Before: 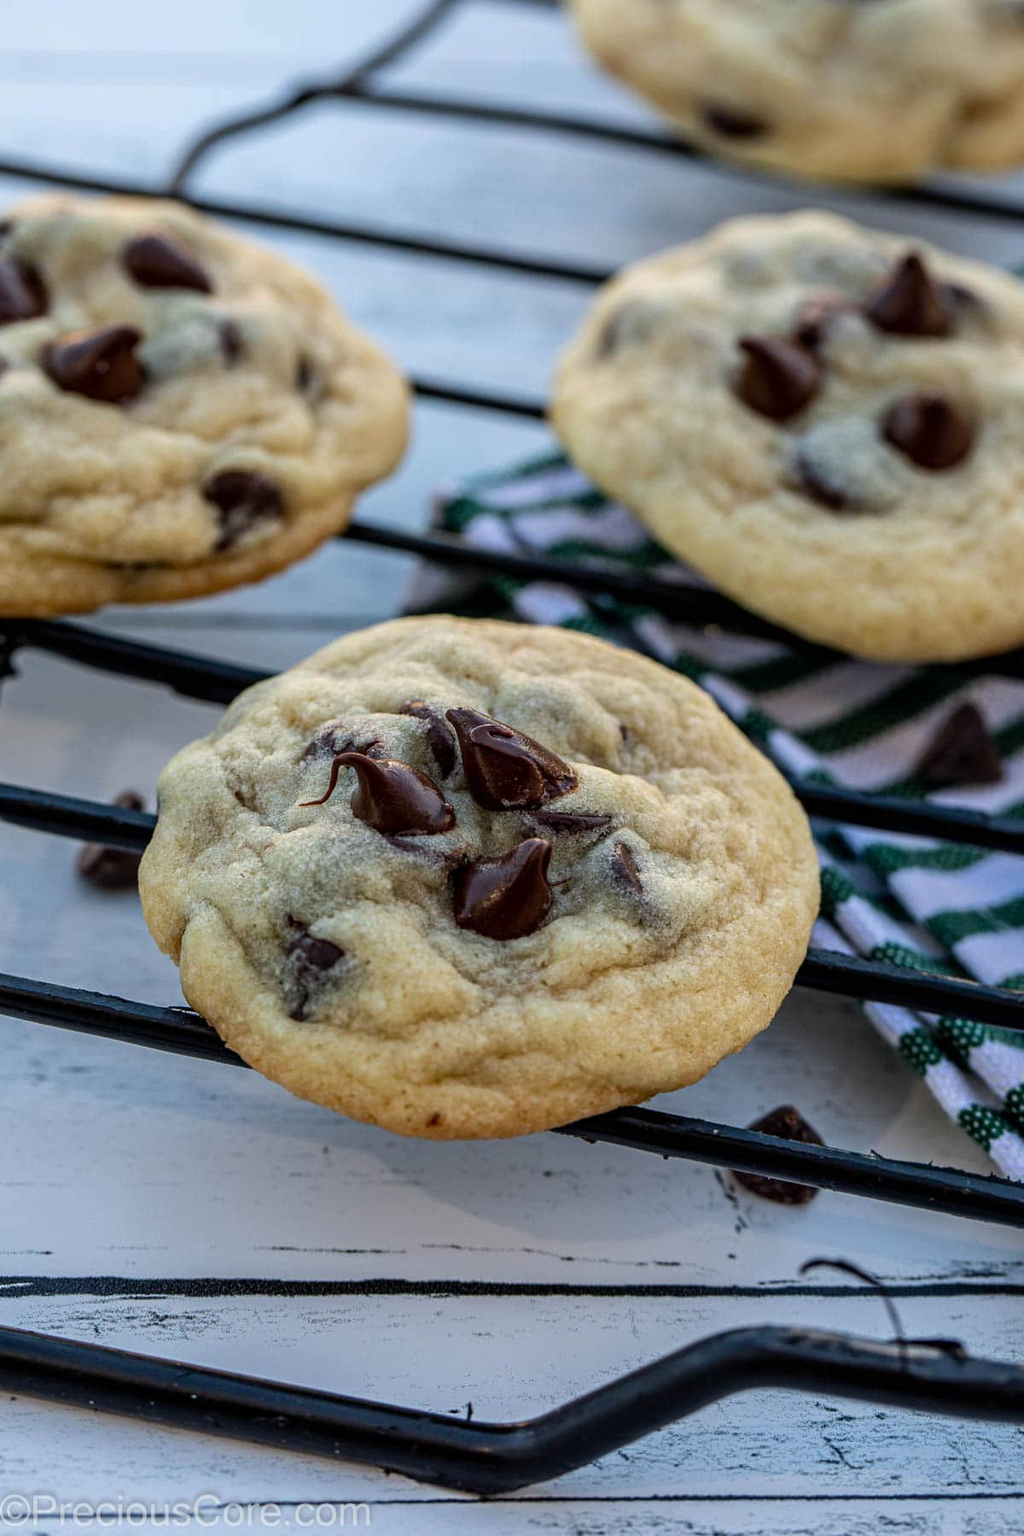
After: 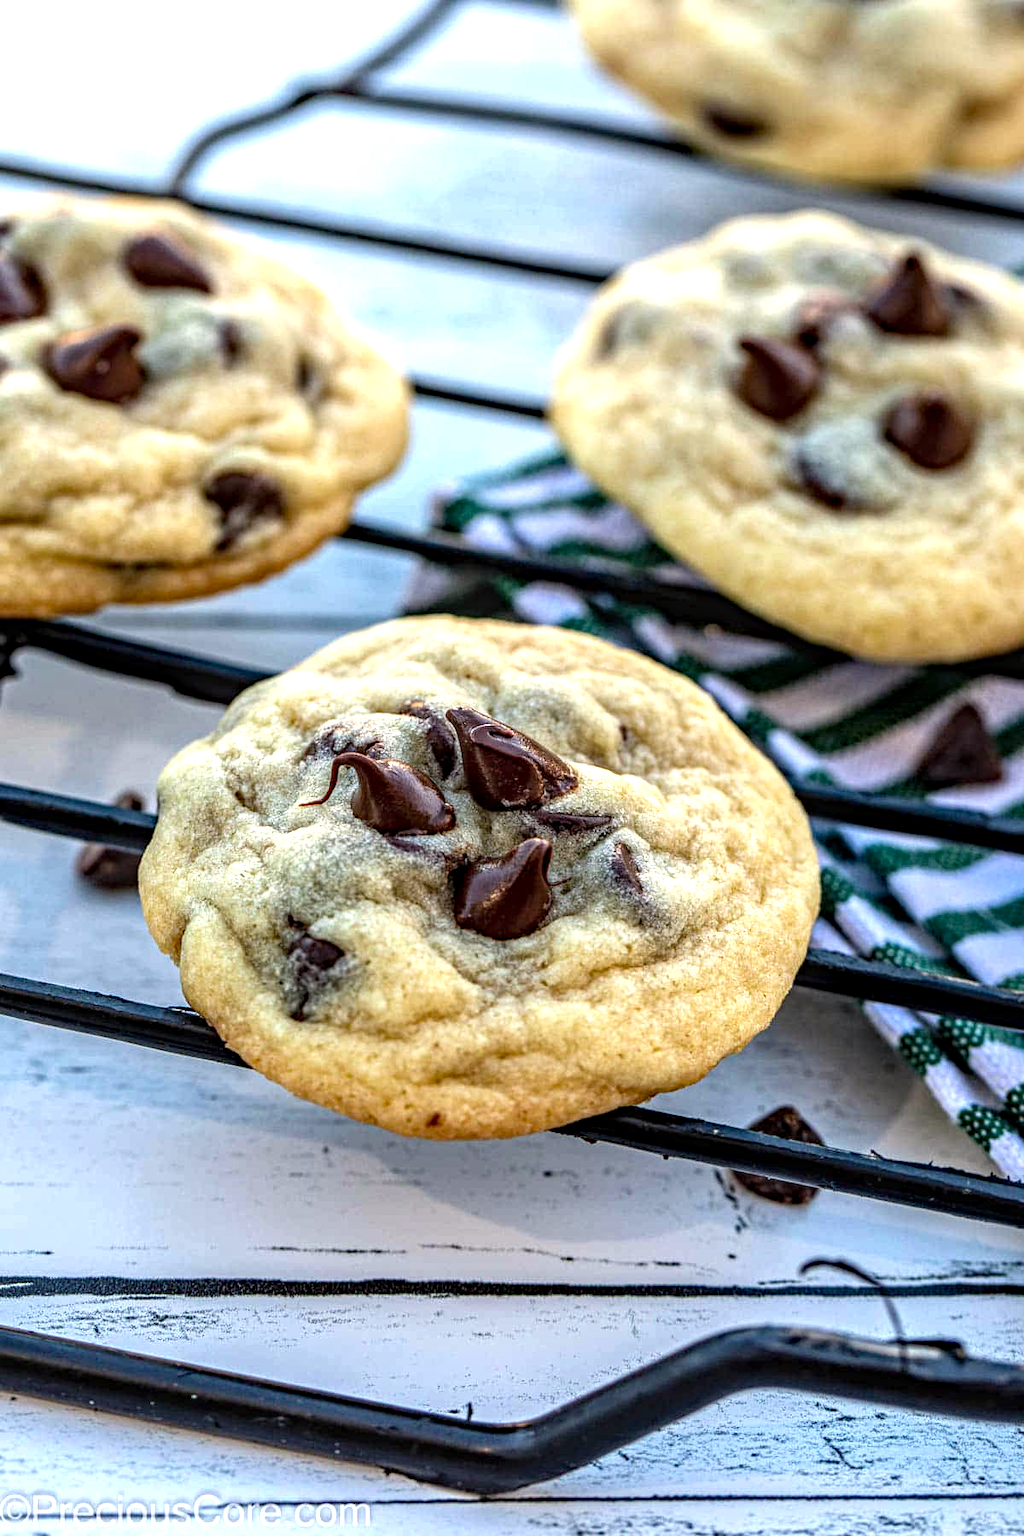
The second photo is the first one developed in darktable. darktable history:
local contrast: detail 130%
haze removal: on, module defaults
exposure: exposure 1 EV, compensate exposure bias true, compensate highlight preservation false
